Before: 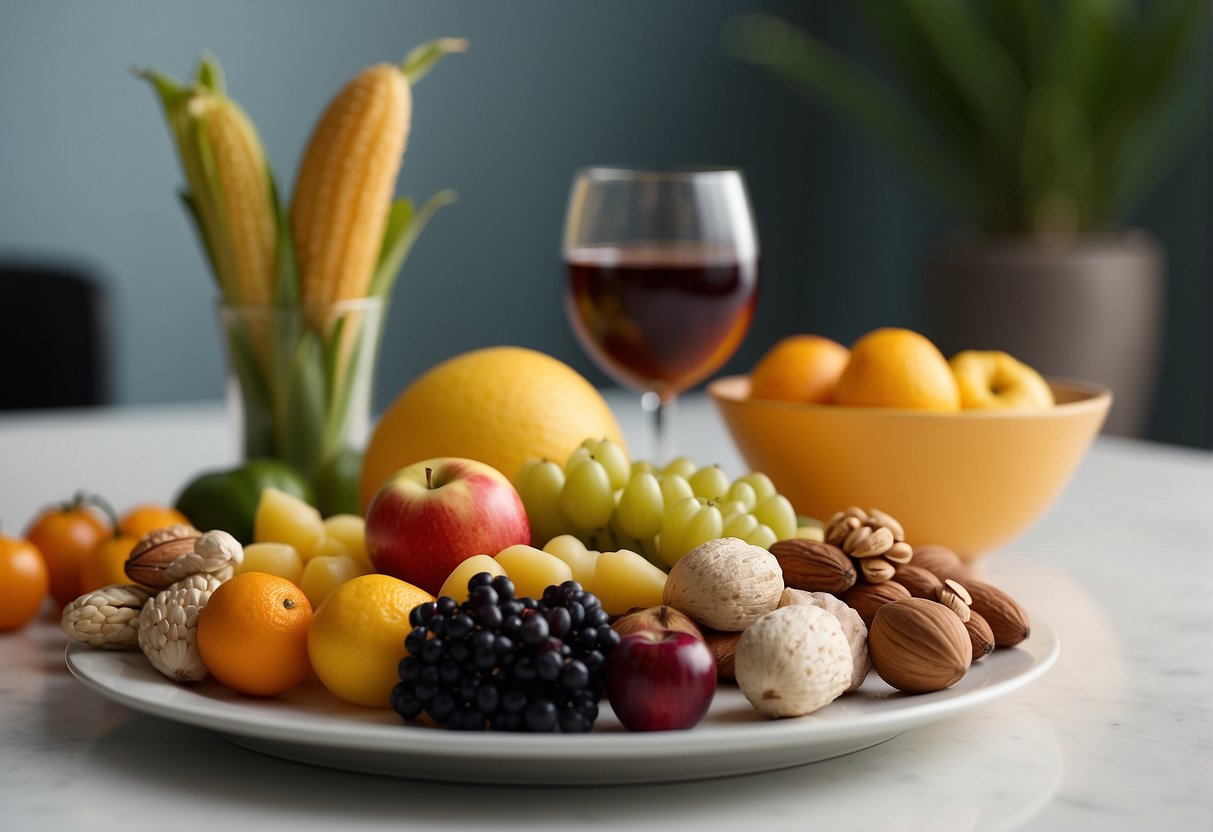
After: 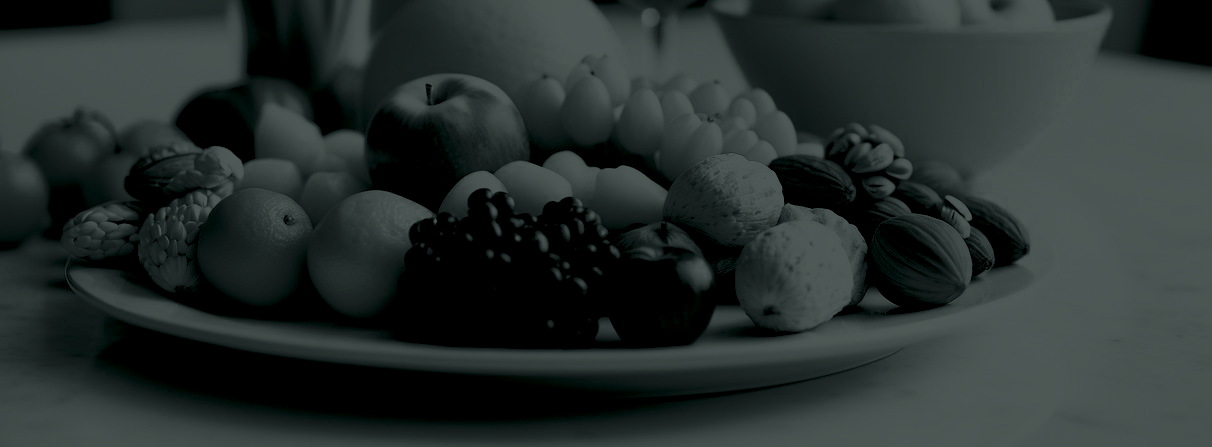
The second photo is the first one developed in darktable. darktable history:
crop and rotate: top 46.237%
color zones: curves: ch0 [(0, 0.5) (0.125, 0.4) (0.25, 0.5) (0.375, 0.4) (0.5, 0.4) (0.625, 0.35) (0.75, 0.35) (0.875, 0.5)]; ch1 [(0, 0.35) (0.125, 0.45) (0.25, 0.35) (0.375, 0.35) (0.5, 0.35) (0.625, 0.35) (0.75, 0.45) (0.875, 0.35)]; ch2 [(0, 0.6) (0.125, 0.5) (0.25, 0.5) (0.375, 0.6) (0.5, 0.6) (0.625, 0.5) (0.75, 0.5) (0.875, 0.5)]
color correction: highlights a* 1.39, highlights b* 17.83
colorize: hue 90°, saturation 19%, lightness 1.59%, version 1
color balance rgb: perceptual saturation grading › global saturation 20%, global vibrance 20%
exposure: compensate highlight preservation false
tone curve: curves: ch0 [(0, 0.015) (0.091, 0.055) (0.184, 0.159) (0.304, 0.382) (0.492, 0.579) (0.628, 0.755) (0.832, 0.932) (0.984, 0.963)]; ch1 [(0, 0) (0.34, 0.235) (0.46, 0.46) (0.515, 0.502) (0.553, 0.567) (0.764, 0.815) (1, 1)]; ch2 [(0, 0) (0.44, 0.458) (0.479, 0.492) (0.524, 0.507) (0.557, 0.567) (0.673, 0.699) (1, 1)], color space Lab, independent channels, preserve colors none
